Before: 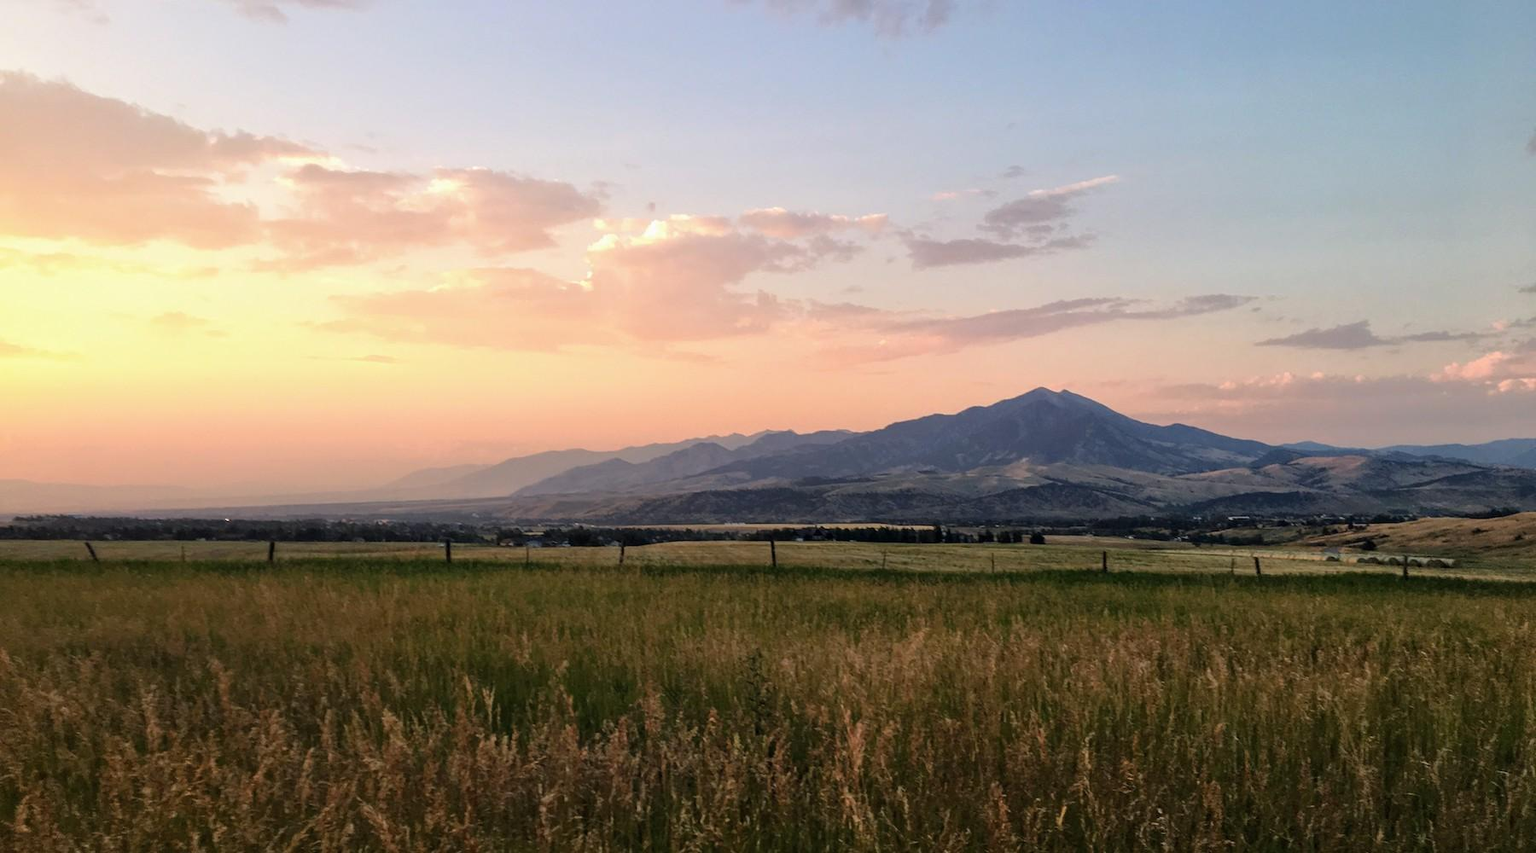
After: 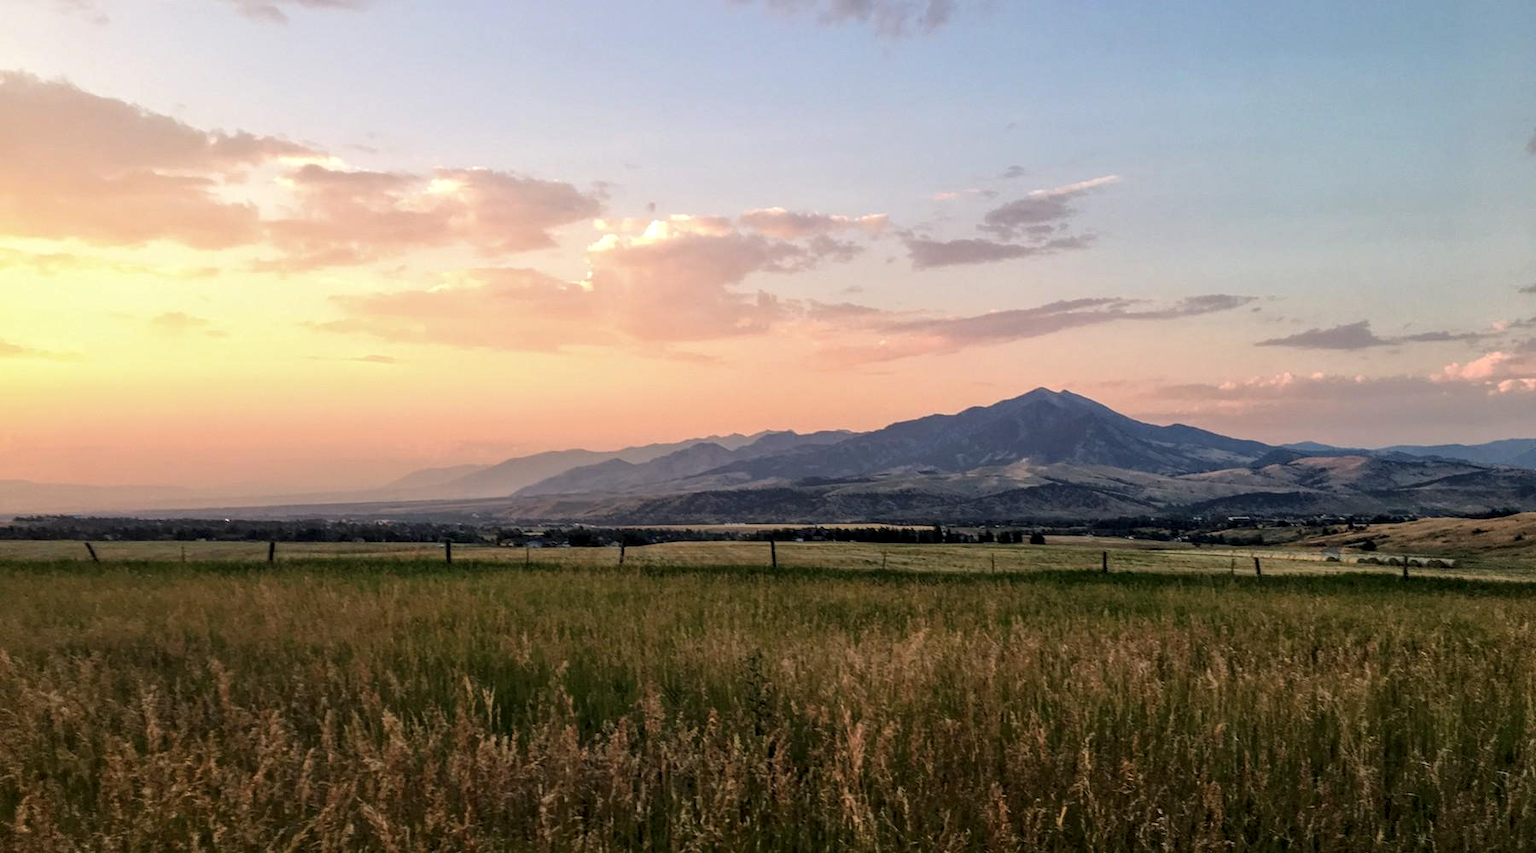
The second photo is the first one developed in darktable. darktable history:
local contrast: highlights 28%, detail 130%
